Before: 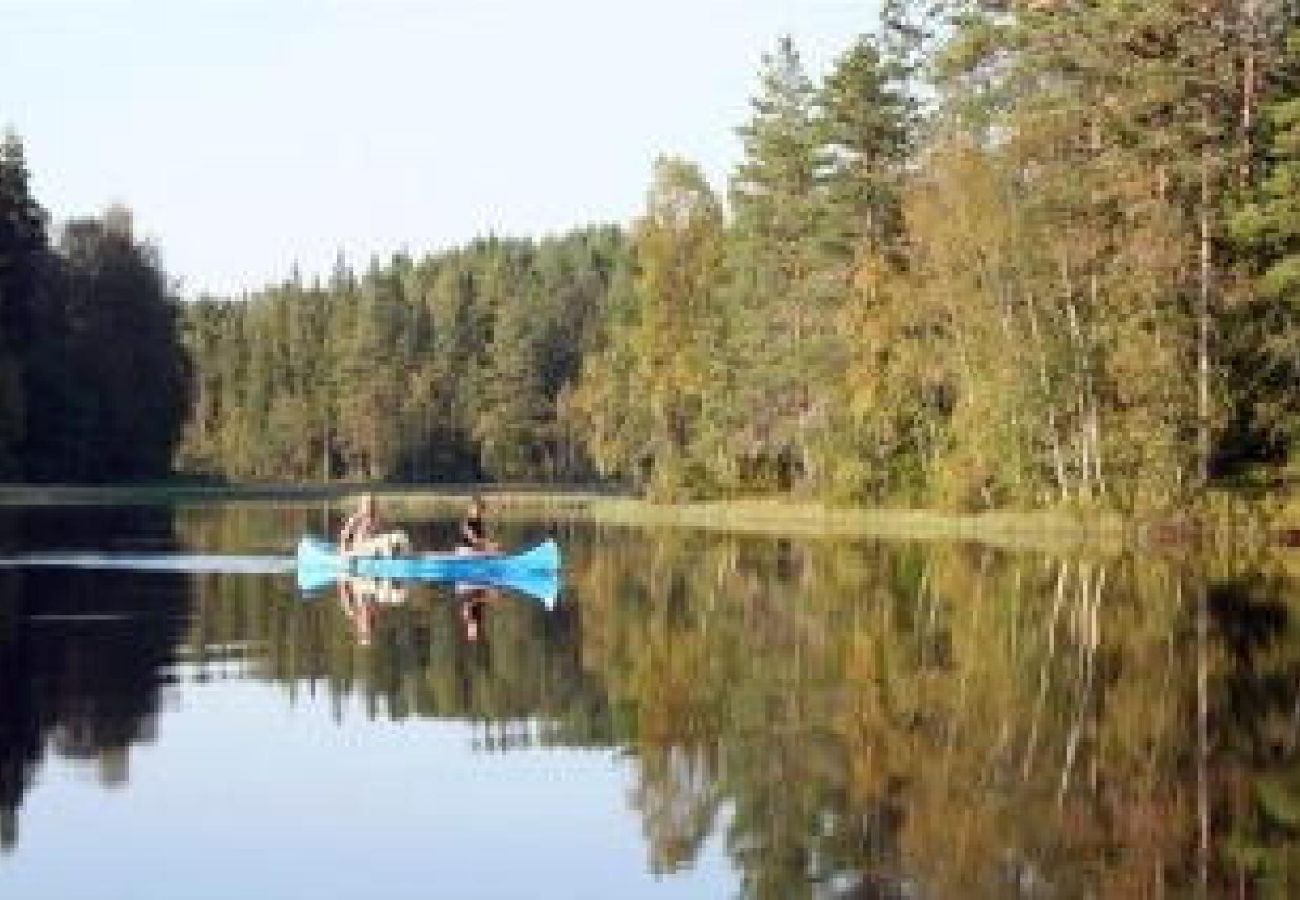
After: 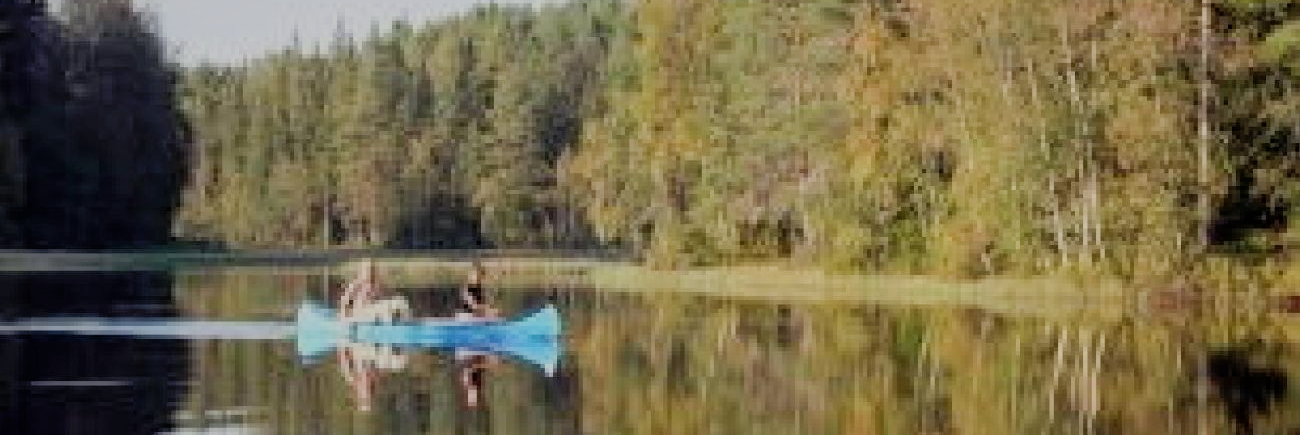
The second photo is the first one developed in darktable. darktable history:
crop and rotate: top 26.056%, bottom 25.543%
filmic rgb: black relative exposure -7.65 EV, white relative exposure 4.56 EV, hardness 3.61
shadows and highlights: on, module defaults
